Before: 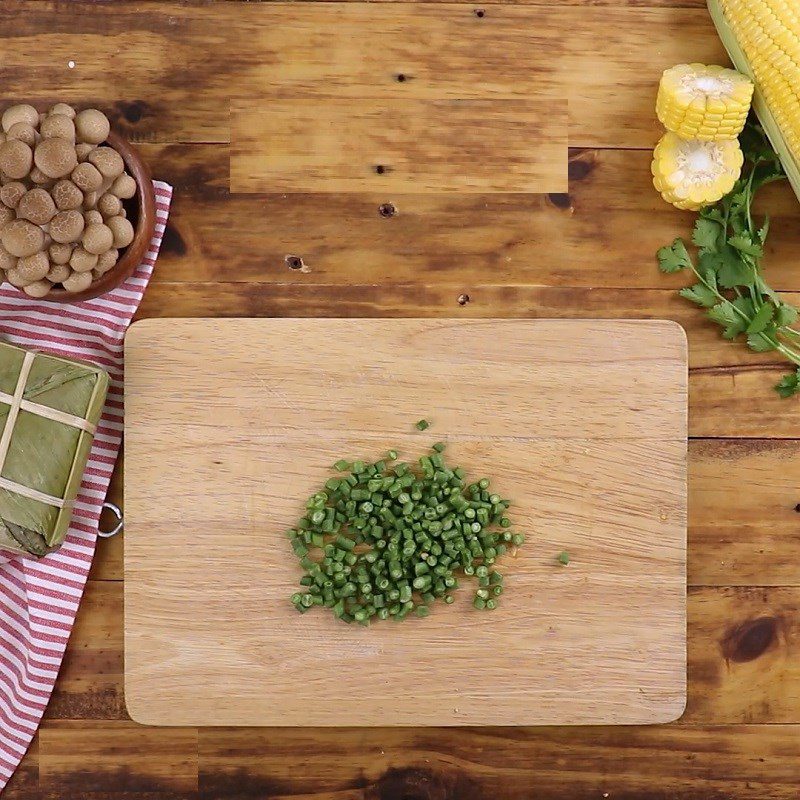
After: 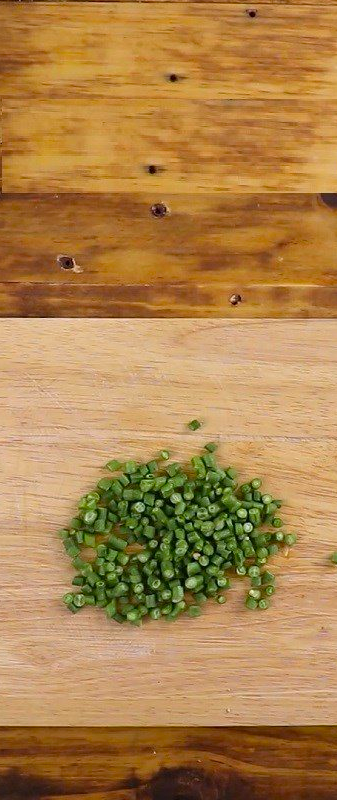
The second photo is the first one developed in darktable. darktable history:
white balance: red 0.988, blue 1.017
crop: left 28.583%, right 29.231%
color balance: output saturation 120%
